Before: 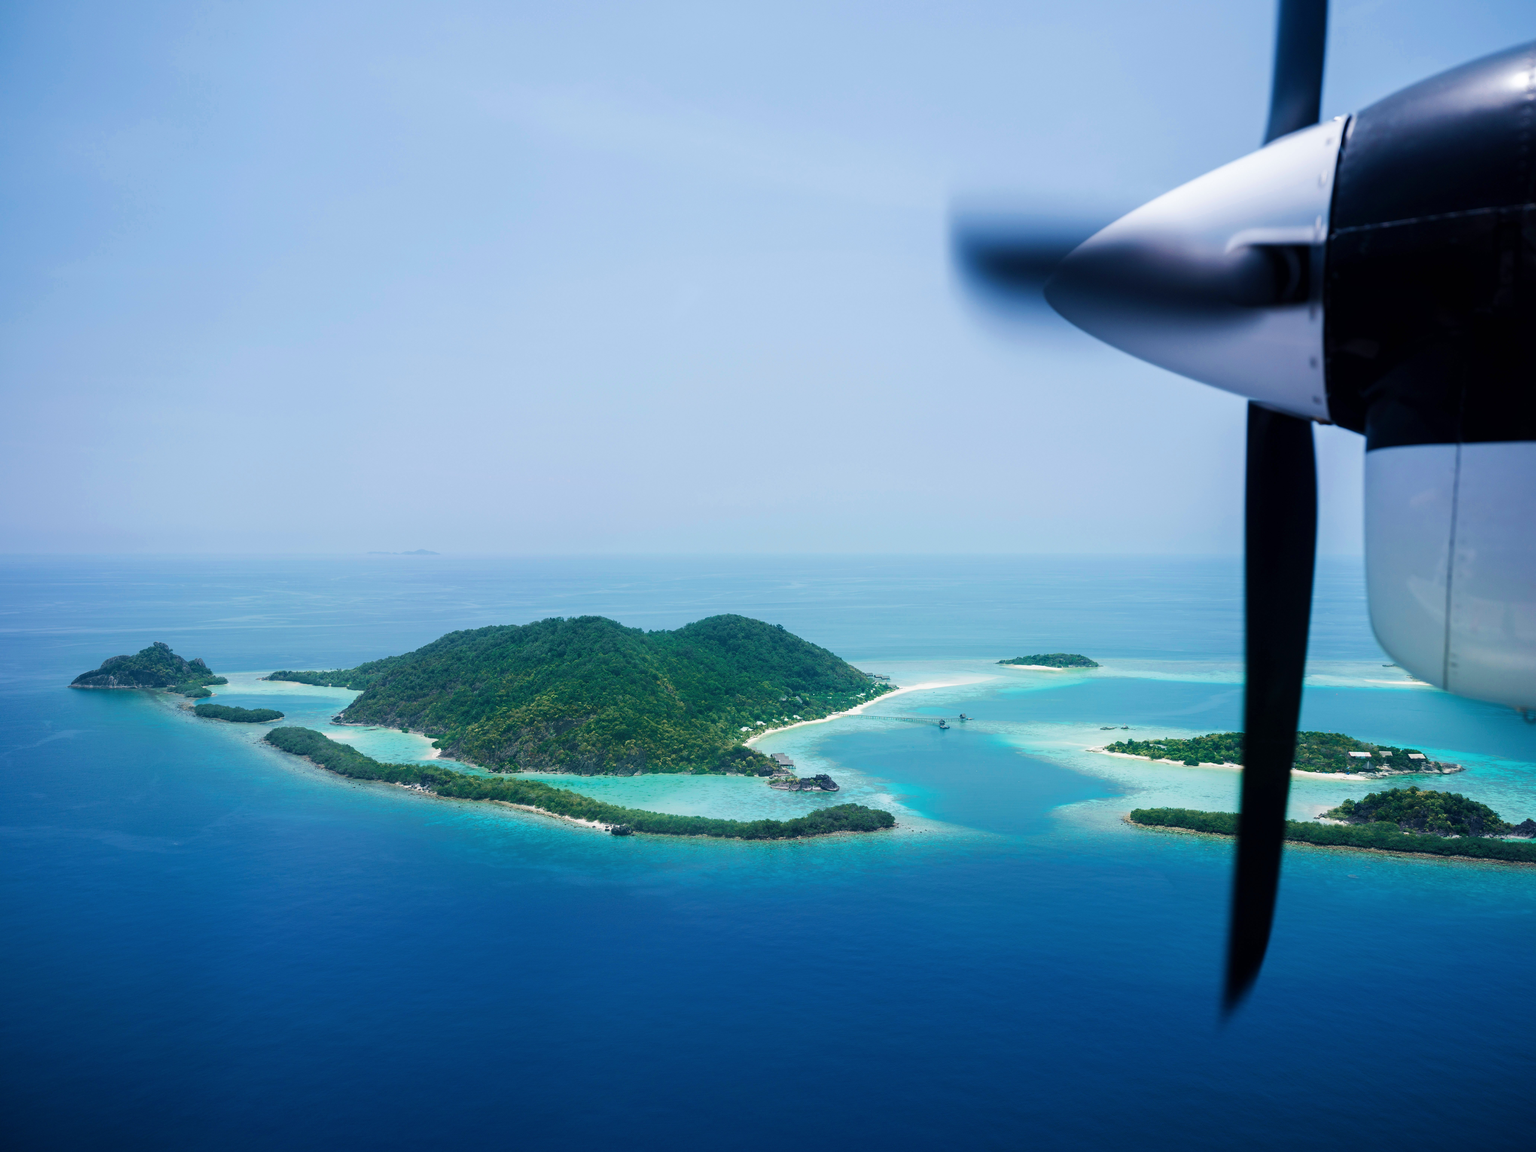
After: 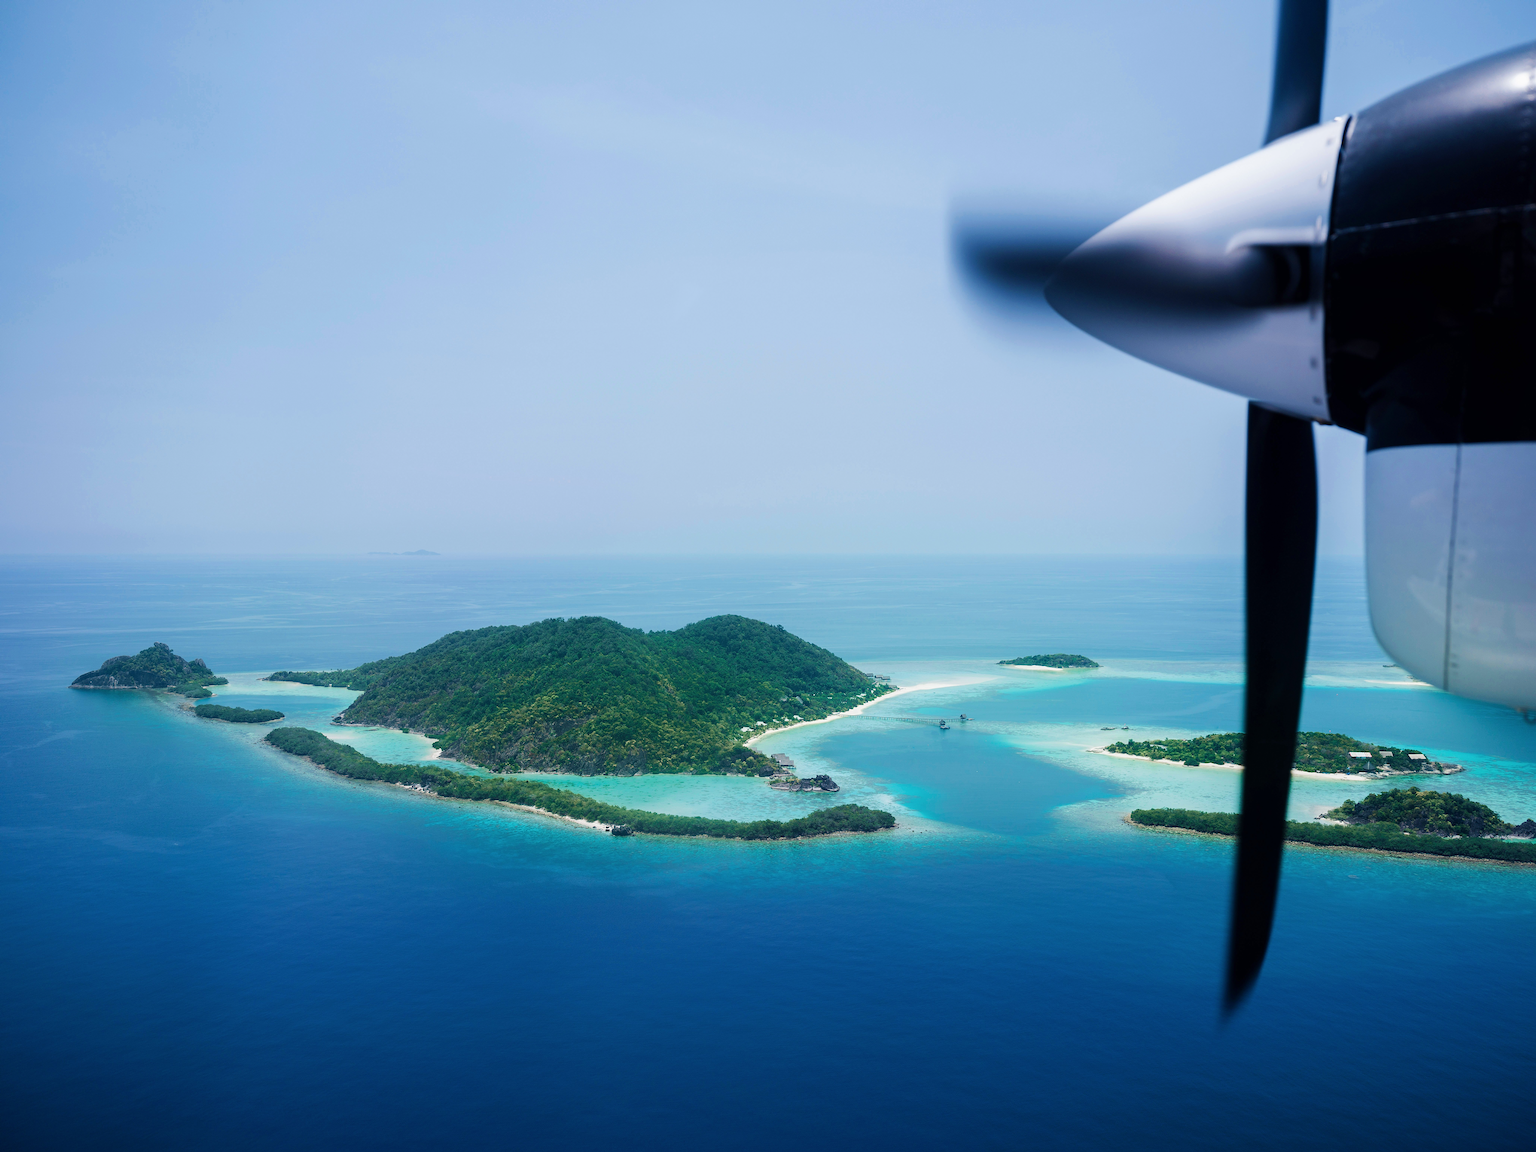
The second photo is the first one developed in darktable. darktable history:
sharpen: on, module defaults
exposure: exposure -0.05 EV
